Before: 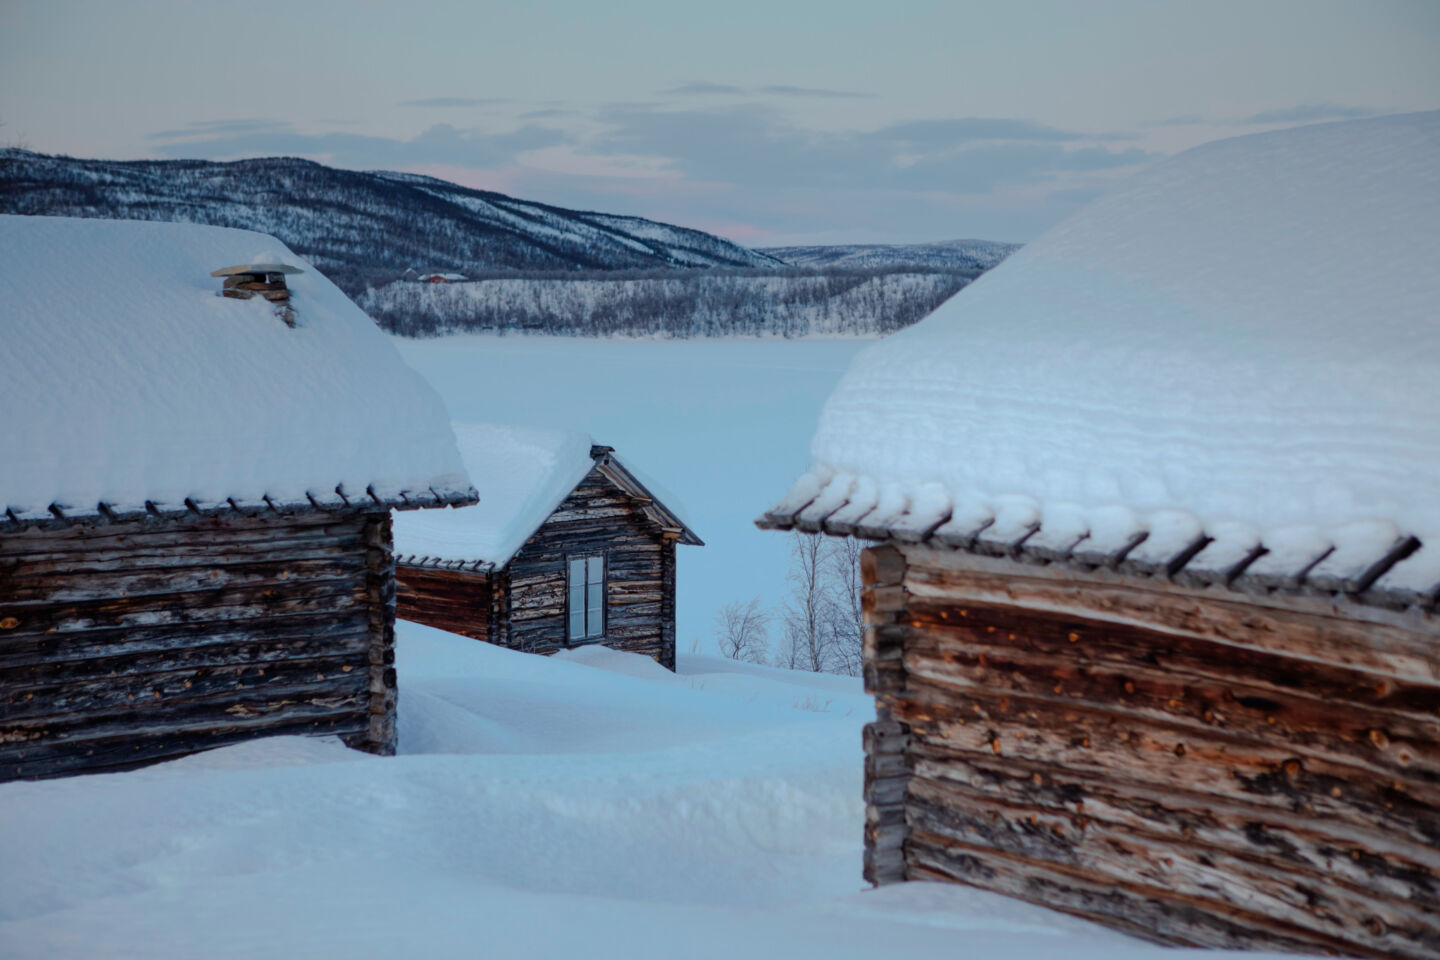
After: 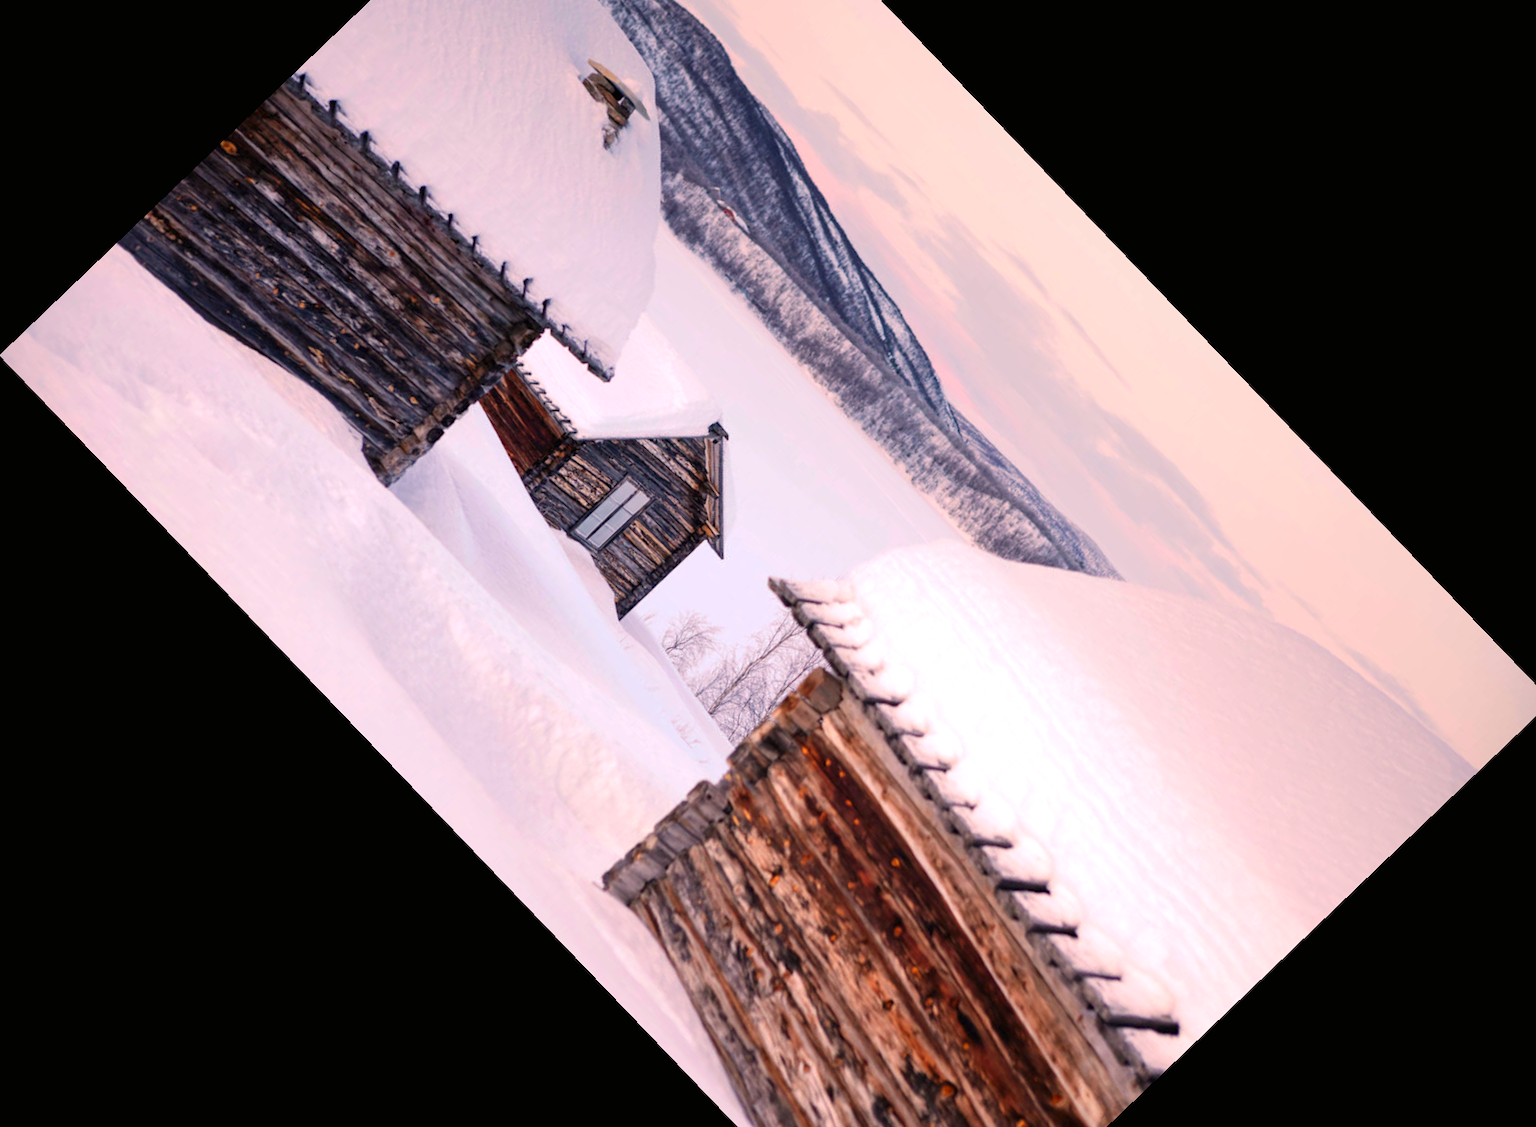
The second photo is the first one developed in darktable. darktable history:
exposure: black level correction 0, exposure 1.015 EV, compensate exposure bias true, compensate highlight preservation false
crop and rotate: angle -46.26°, top 16.234%, right 0.912%, bottom 11.704%
color correction: highlights a* 21.88, highlights b* 22.25
white balance: red 1.009, blue 1.027
